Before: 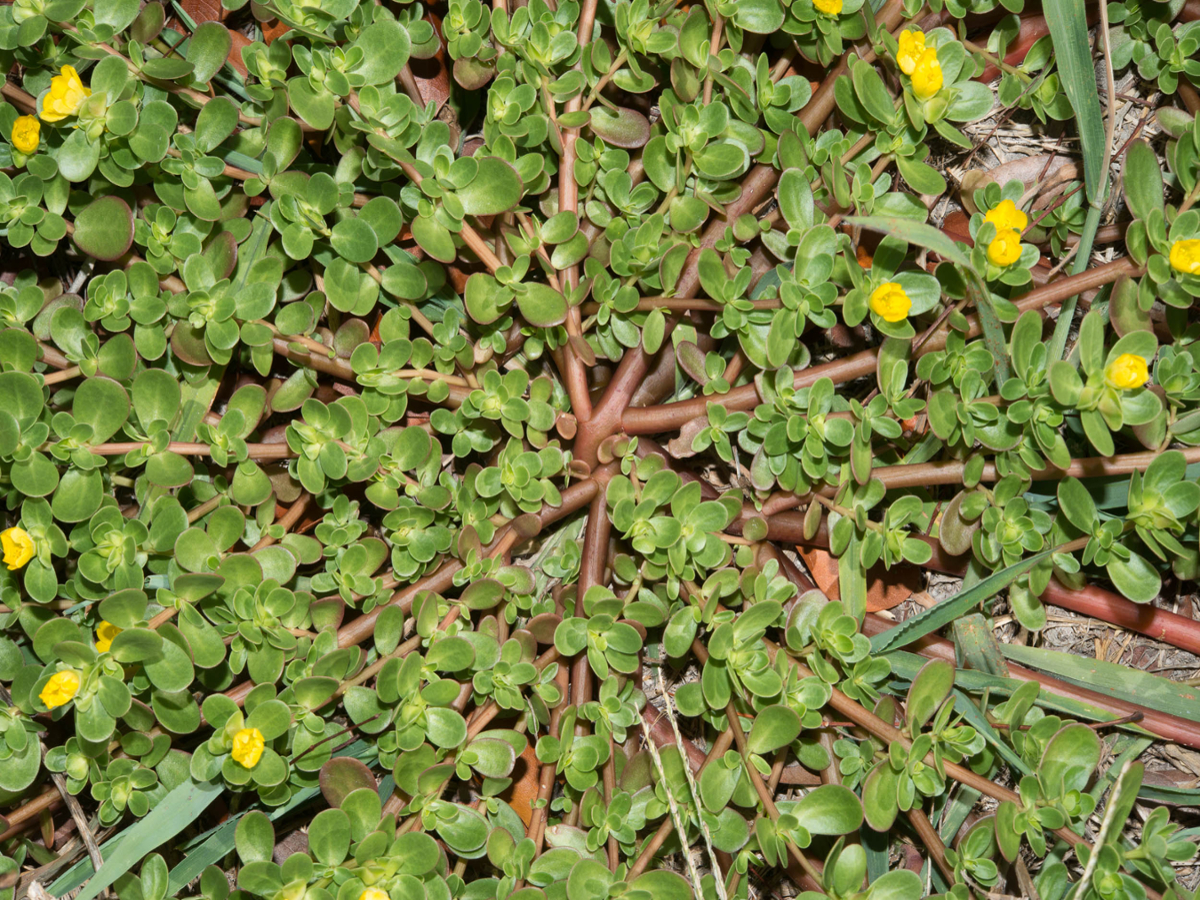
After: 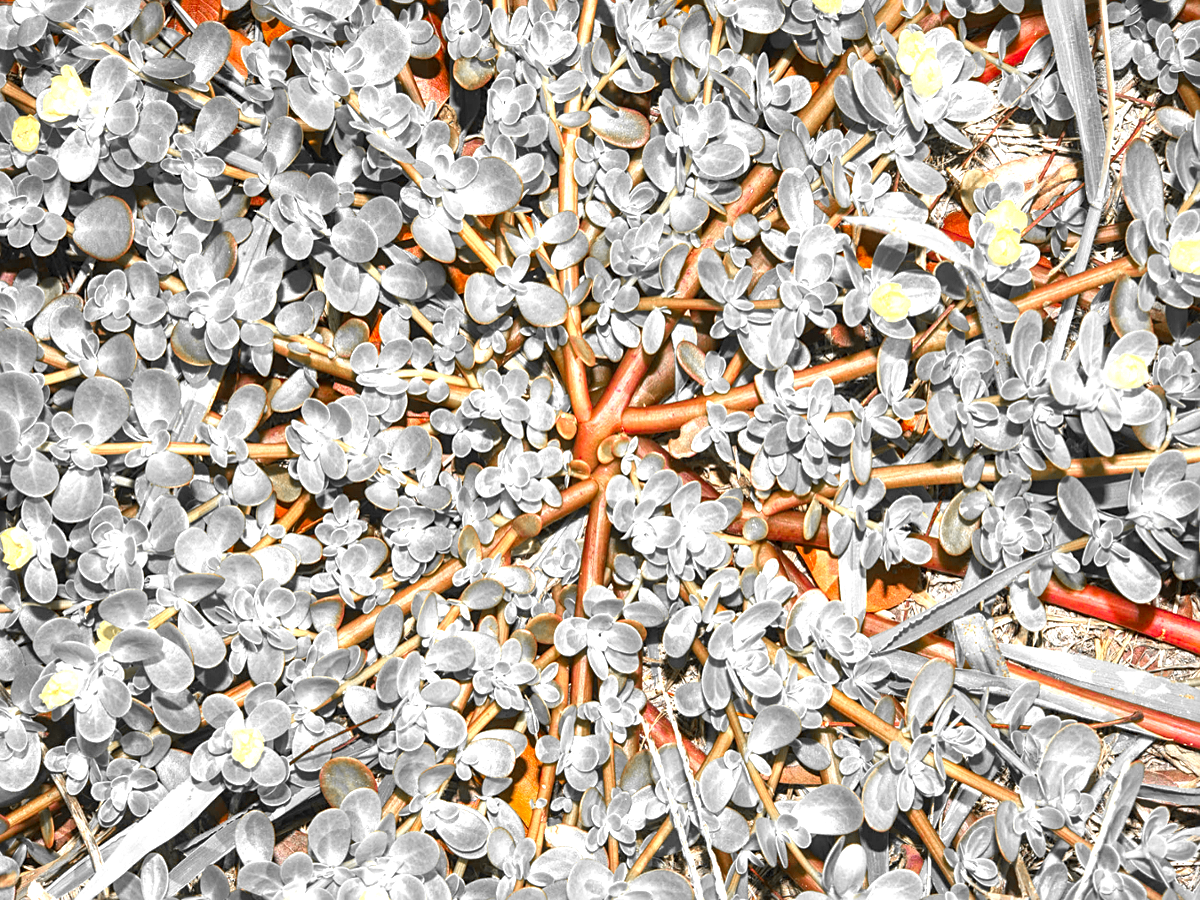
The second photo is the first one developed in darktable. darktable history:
color zones: curves: ch1 [(0, 0.679) (0.143, 0.647) (0.286, 0.261) (0.378, -0.011) (0.571, 0.396) (0.714, 0.399) (0.857, 0.406) (1, 0.679)], mix 101.09%
sharpen: on, module defaults
local contrast: on, module defaults
exposure: black level correction 0, exposure 1.2 EV, compensate exposure bias true, compensate highlight preservation false
